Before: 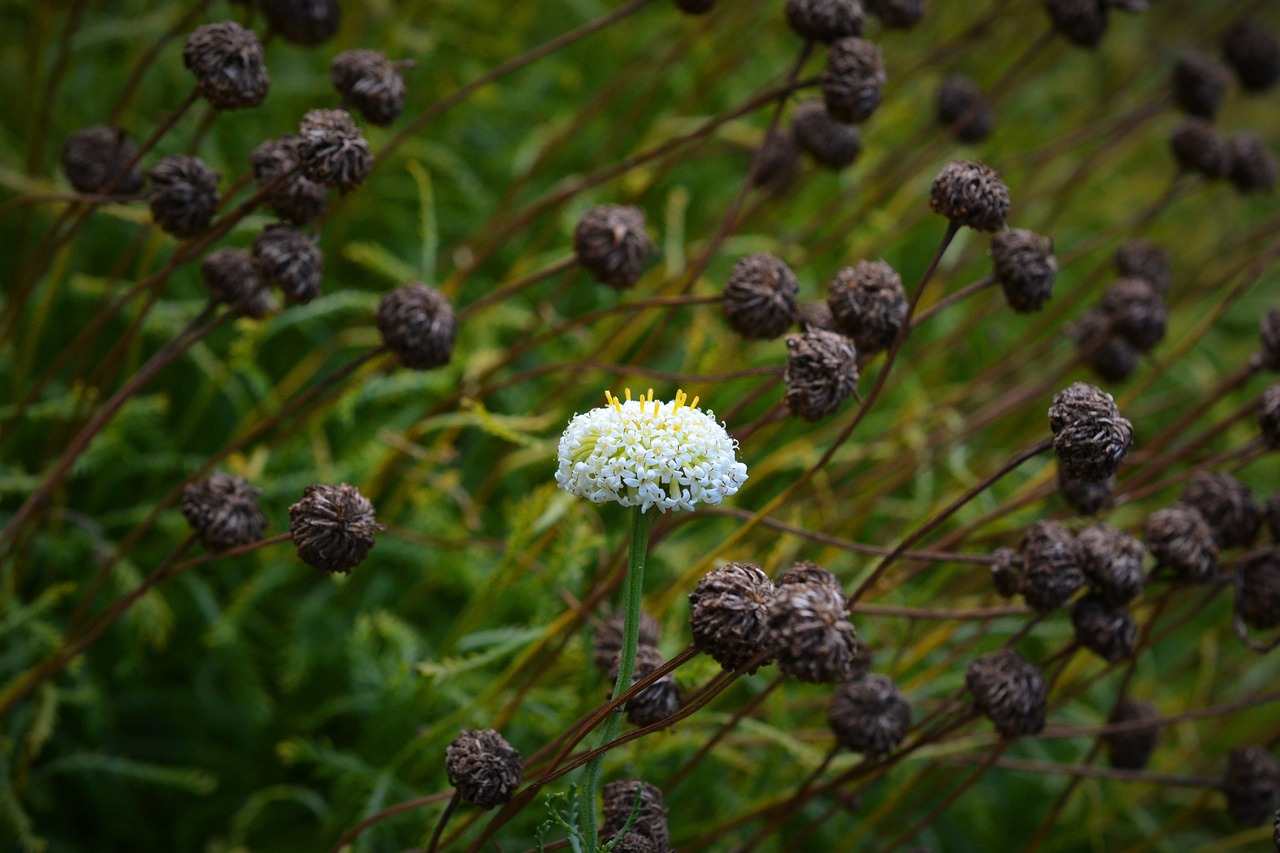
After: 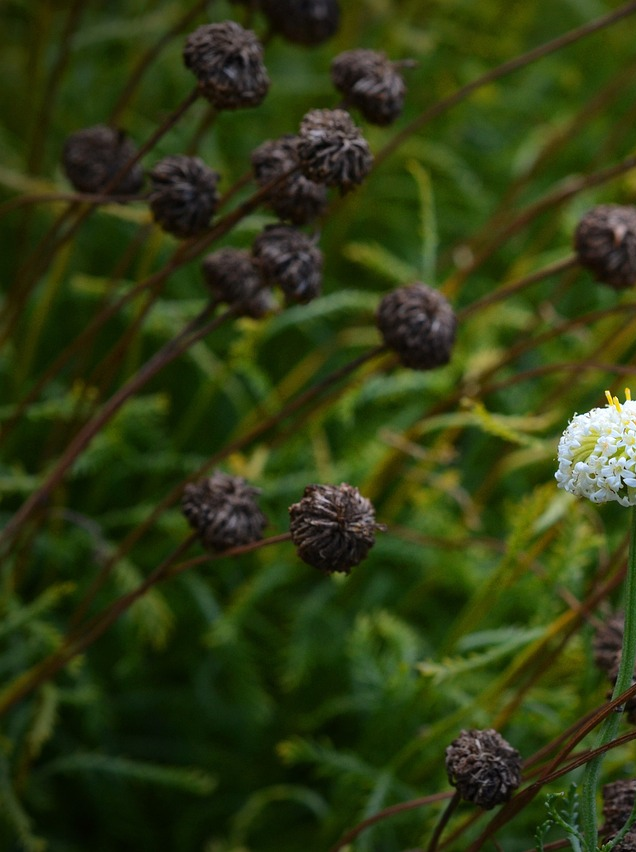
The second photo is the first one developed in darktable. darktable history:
exposure: compensate highlight preservation false
crop and rotate: left 0.006%, top 0%, right 50.304%
